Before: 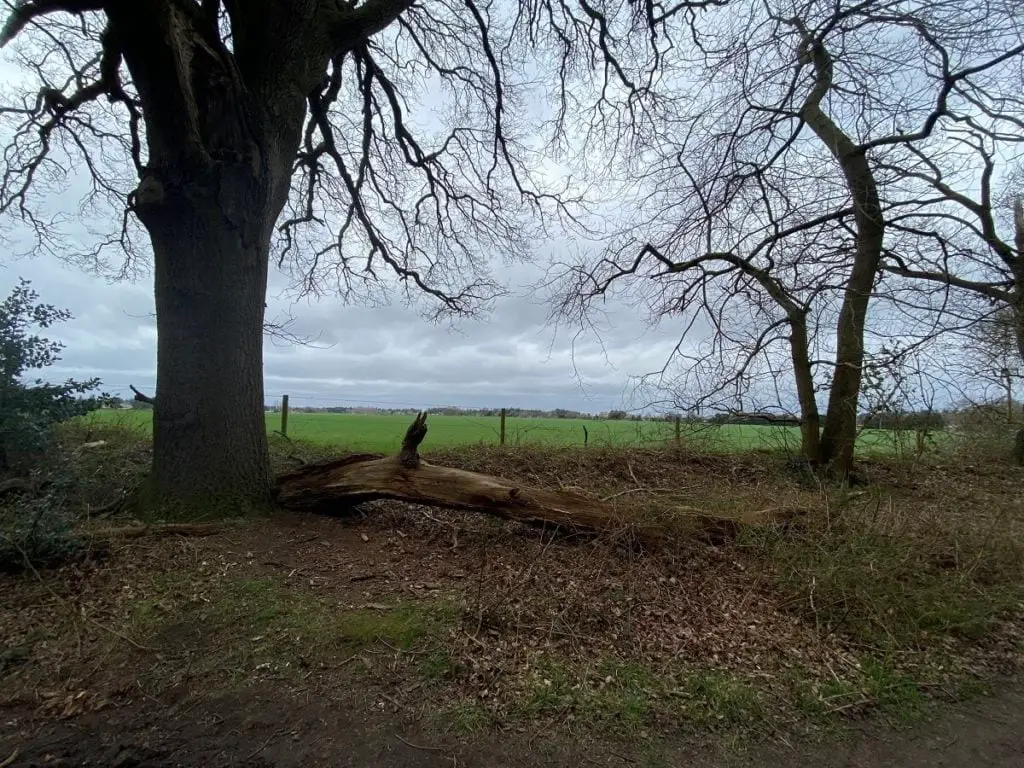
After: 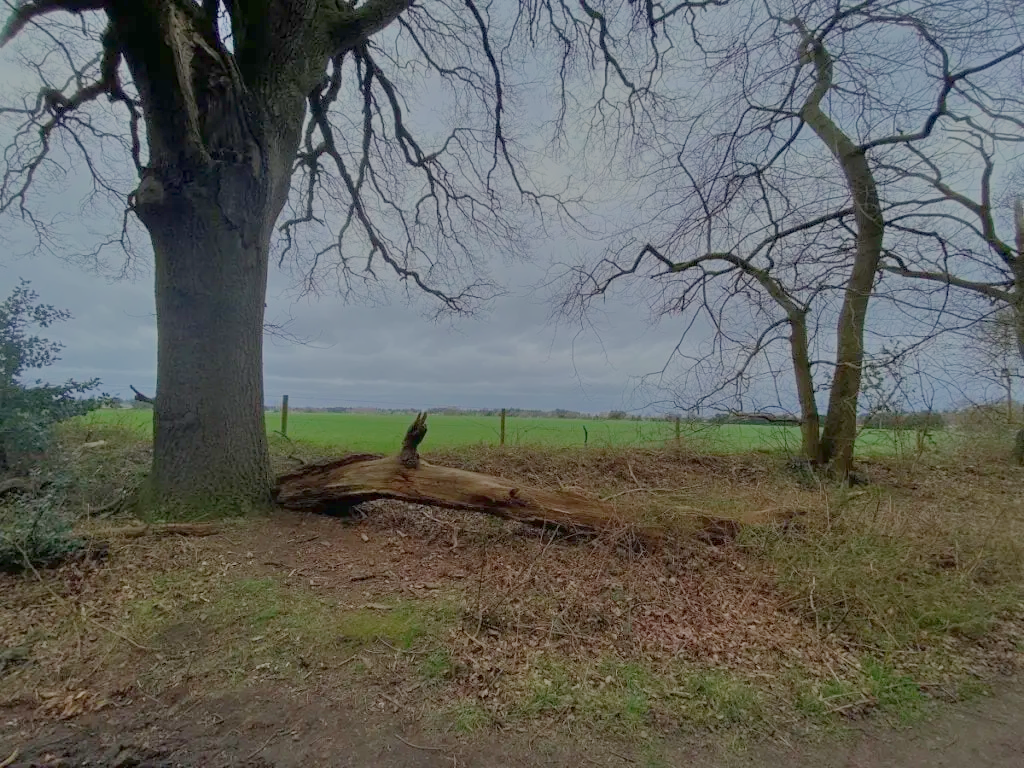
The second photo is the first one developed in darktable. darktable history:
shadows and highlights: soften with gaussian
filmic rgb: black relative exposure -14 EV, white relative exposure 8 EV, threshold 3 EV, hardness 3.74, latitude 50%, contrast 0.5, color science v5 (2021), contrast in shadows safe, contrast in highlights safe, enable highlight reconstruction true
